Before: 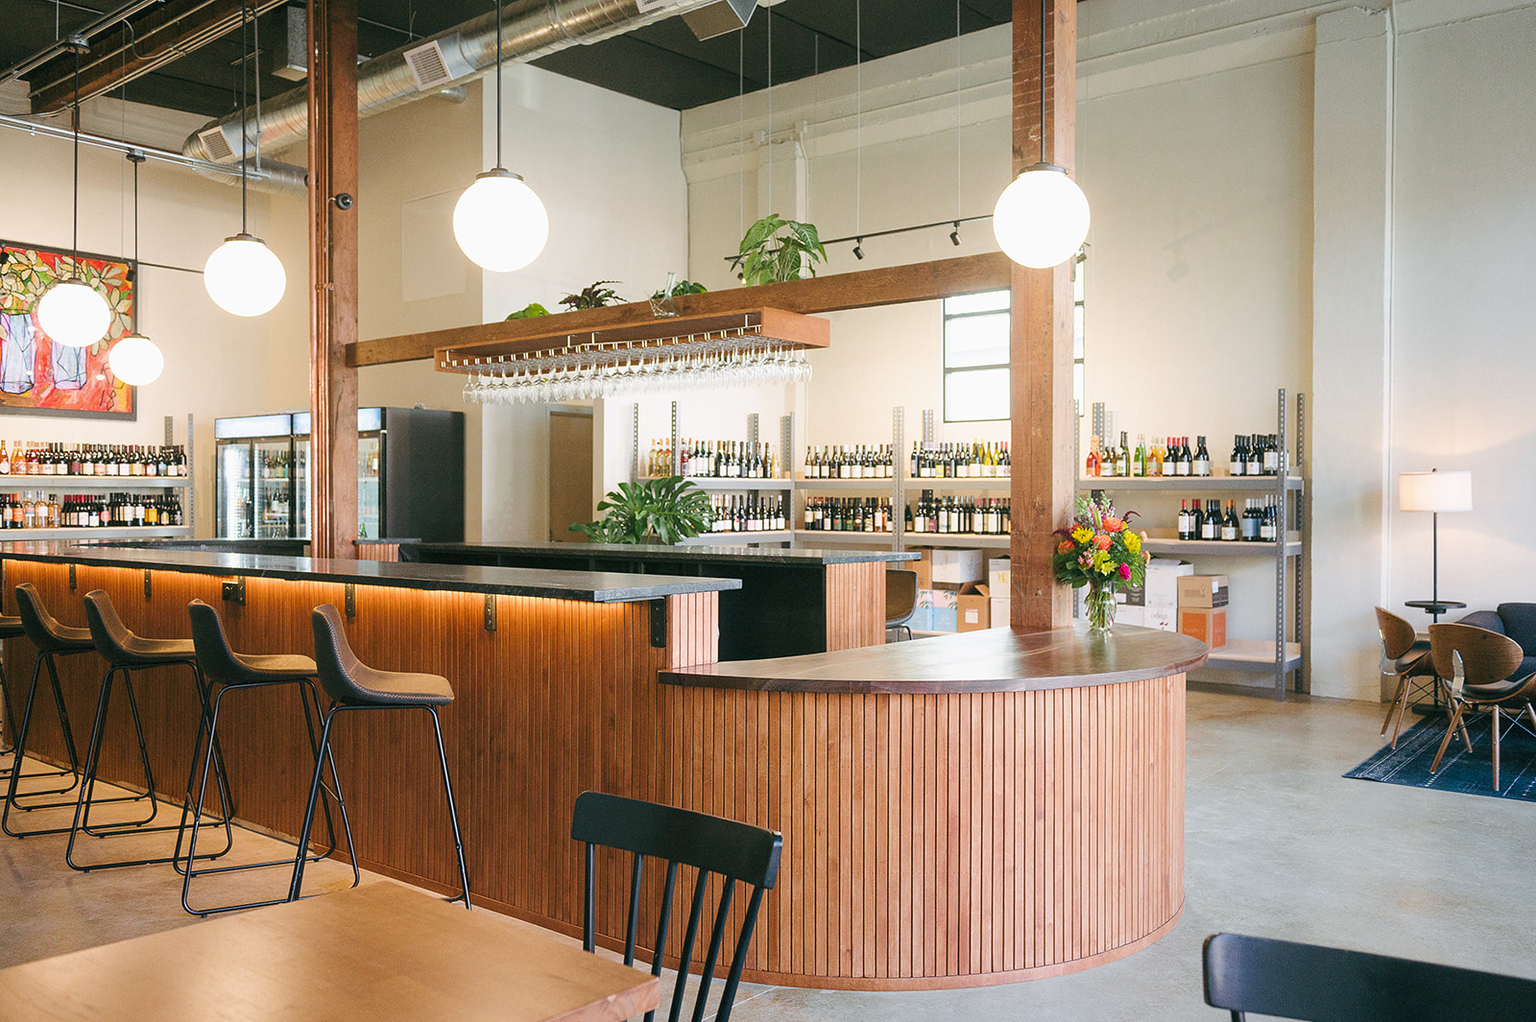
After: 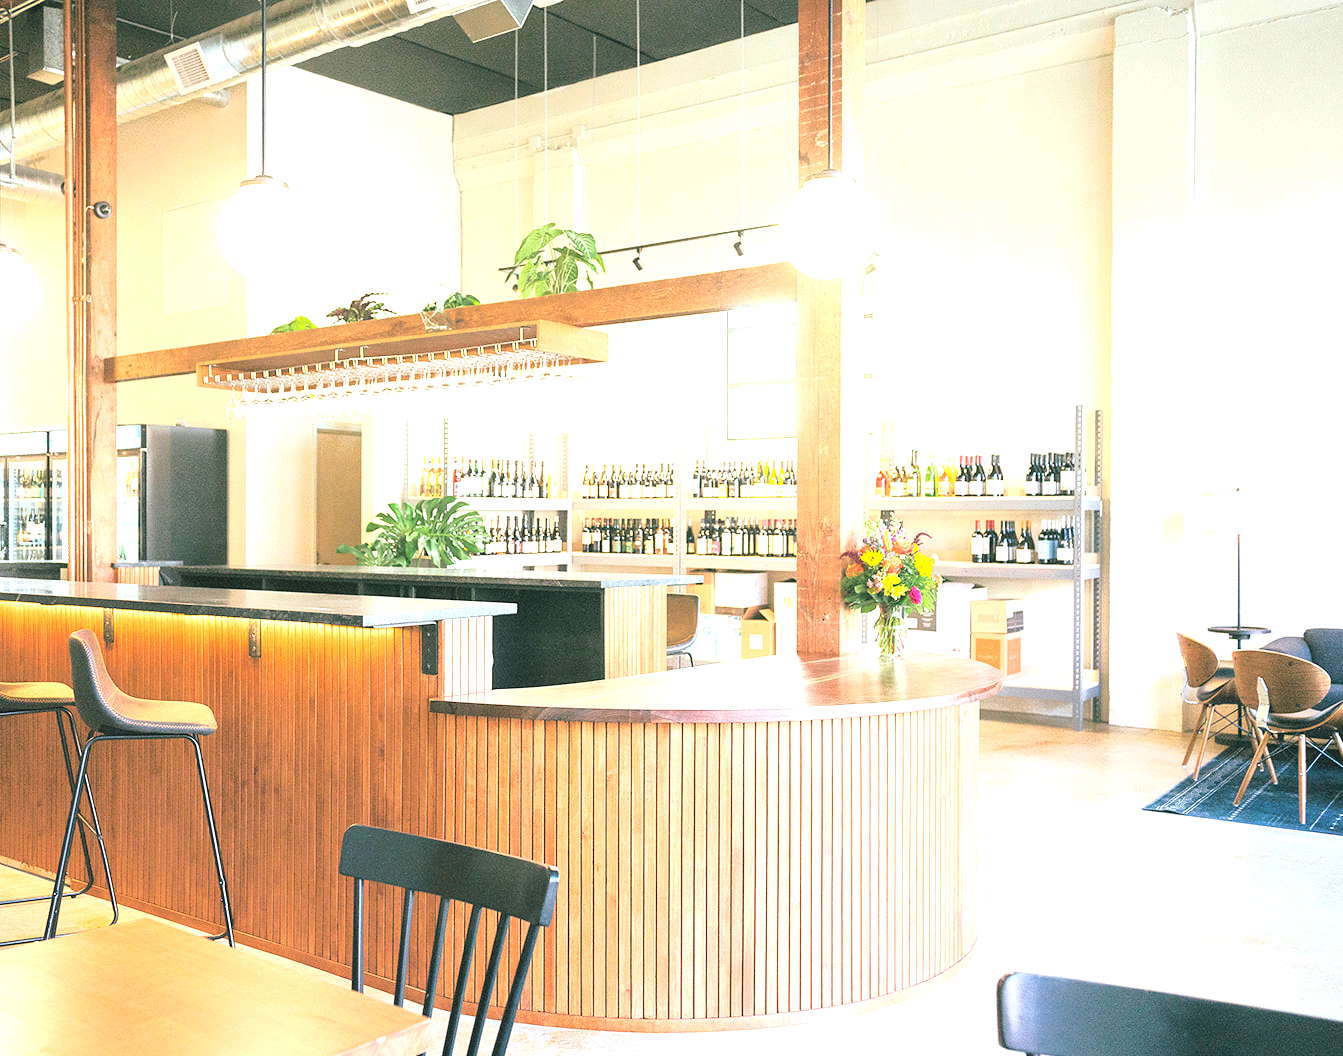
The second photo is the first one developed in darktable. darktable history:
exposure: black level correction 0, exposure 1.465 EV, compensate highlight preservation false
tone curve: curves: ch0 [(0, 0) (0.003, 0.004) (0.011, 0.015) (0.025, 0.033) (0.044, 0.058) (0.069, 0.091) (0.1, 0.131) (0.136, 0.178) (0.177, 0.232) (0.224, 0.294) (0.277, 0.362) (0.335, 0.434) (0.399, 0.512) (0.468, 0.582) (0.543, 0.646) (0.623, 0.713) (0.709, 0.783) (0.801, 0.876) (0.898, 0.938) (1, 1)], color space Lab, independent channels, preserve colors none
crop: left 16.049%
